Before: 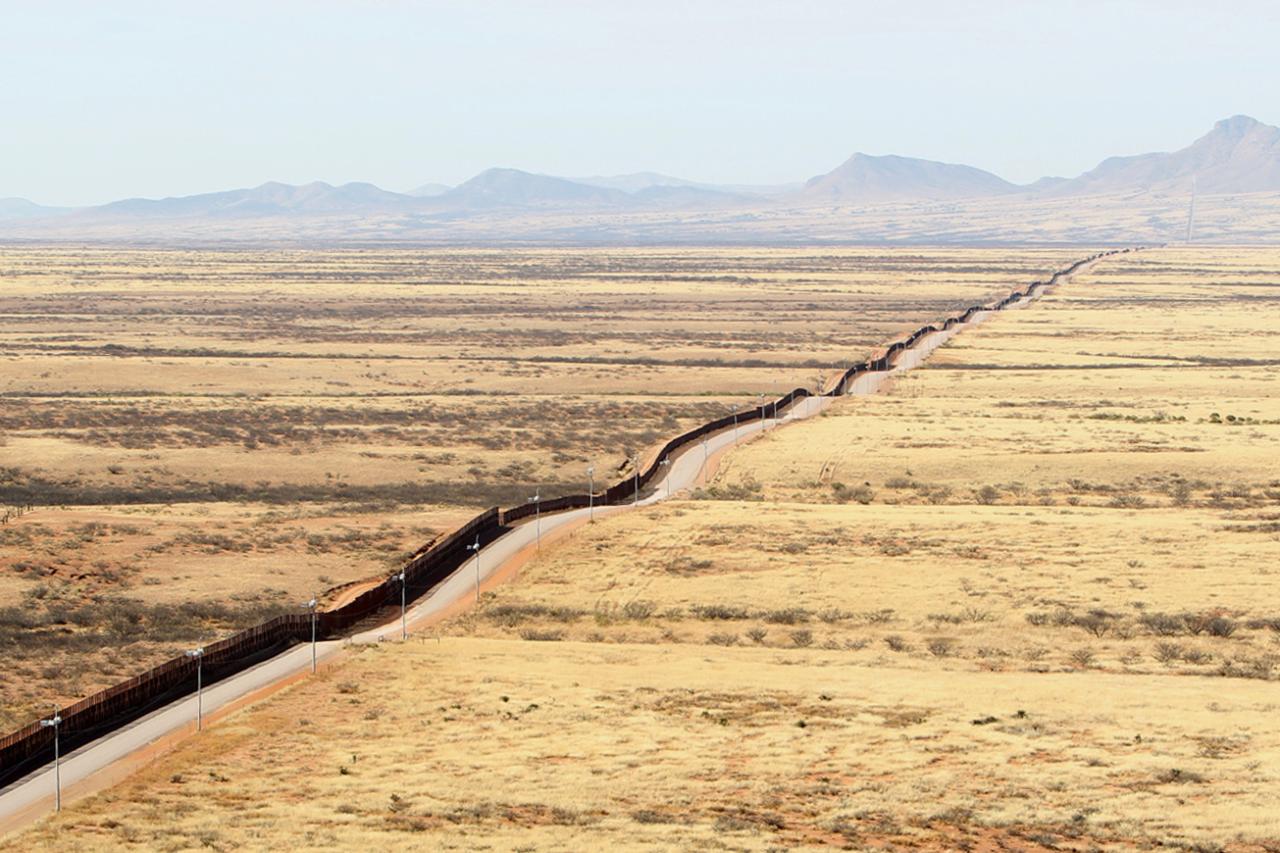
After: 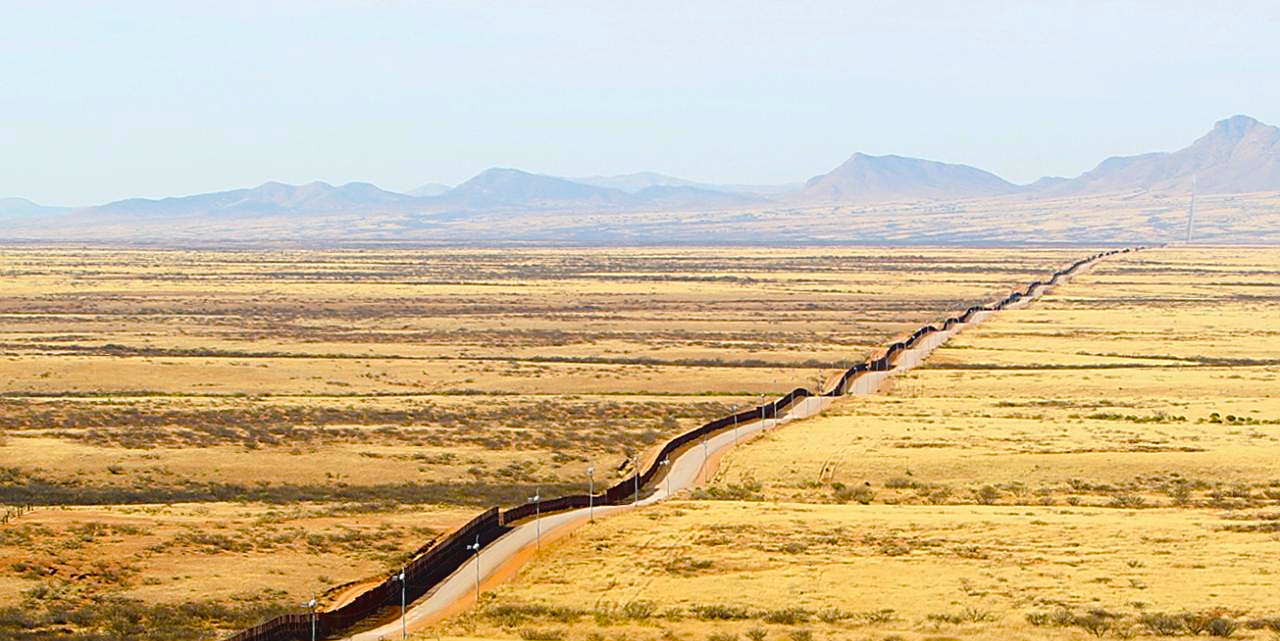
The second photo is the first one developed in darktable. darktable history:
sharpen: on, module defaults
crop: bottom 24.763%
haze removal: compatibility mode true, adaptive false
color balance rgb: shadows lift › chroma 2.016%, shadows lift › hue 217.9°, global offset › luminance 0.495%, perceptual saturation grading › global saturation 0.833%, perceptual saturation grading › mid-tones 6.374%, perceptual saturation grading › shadows 72.096%, global vibrance 42.992%
